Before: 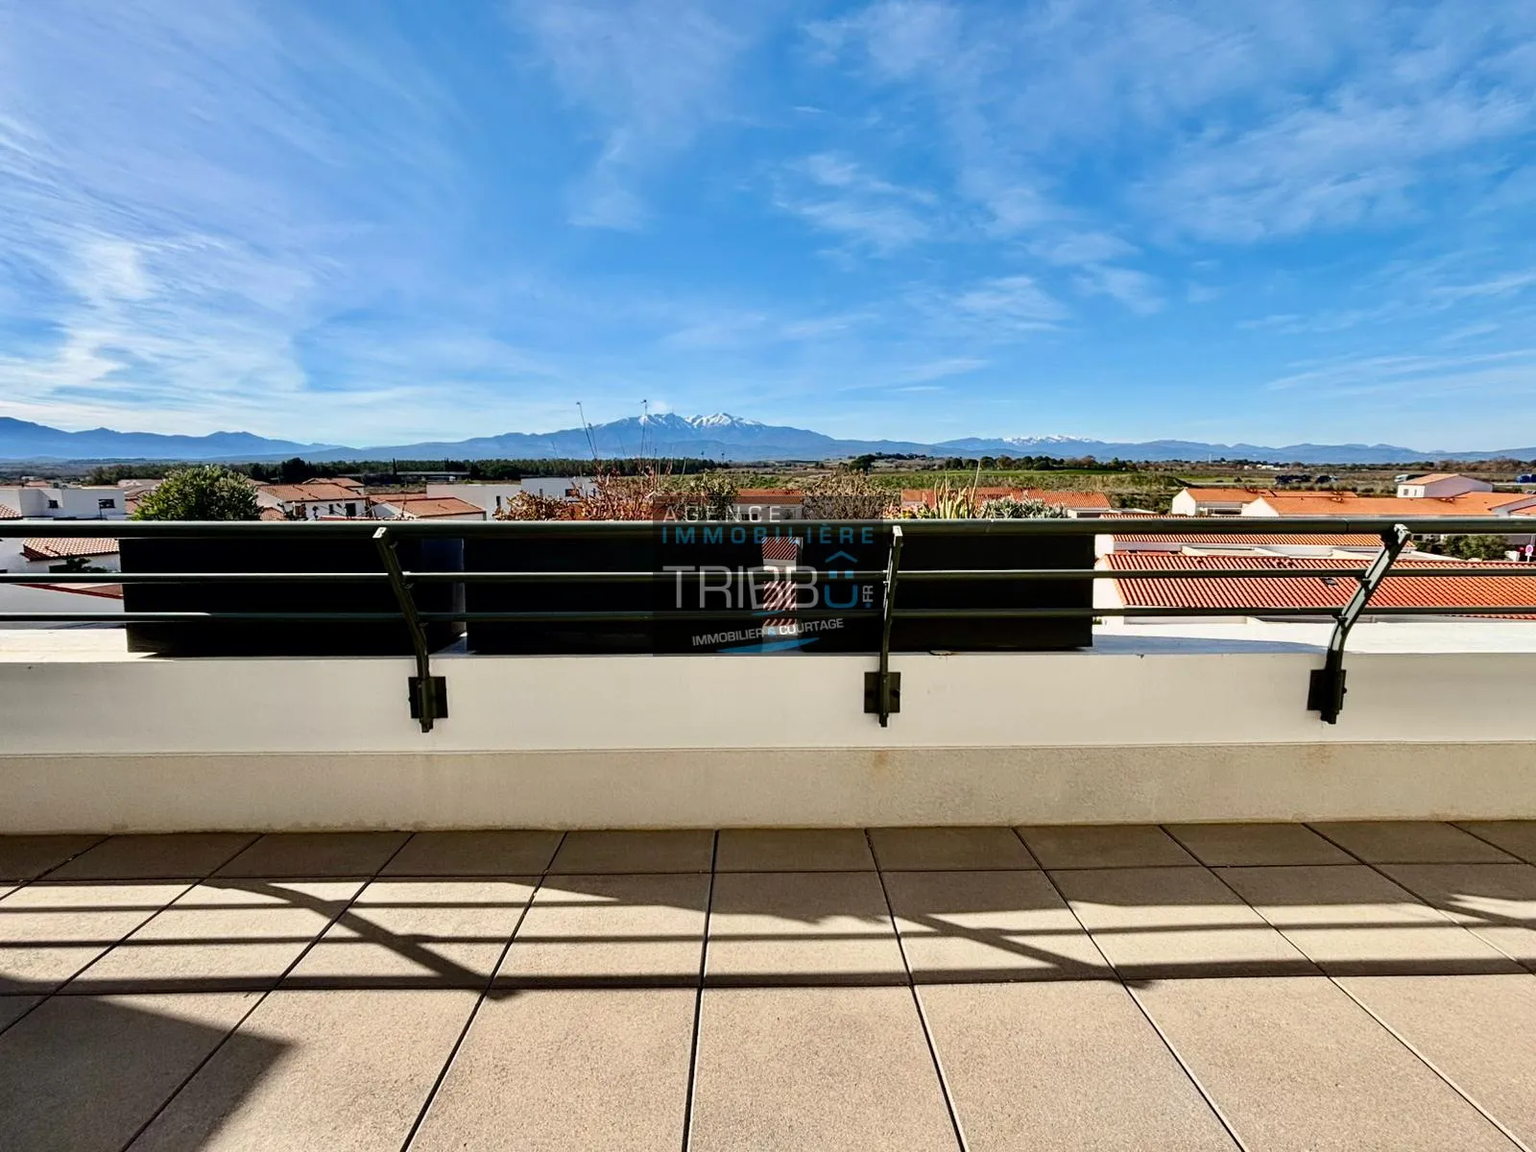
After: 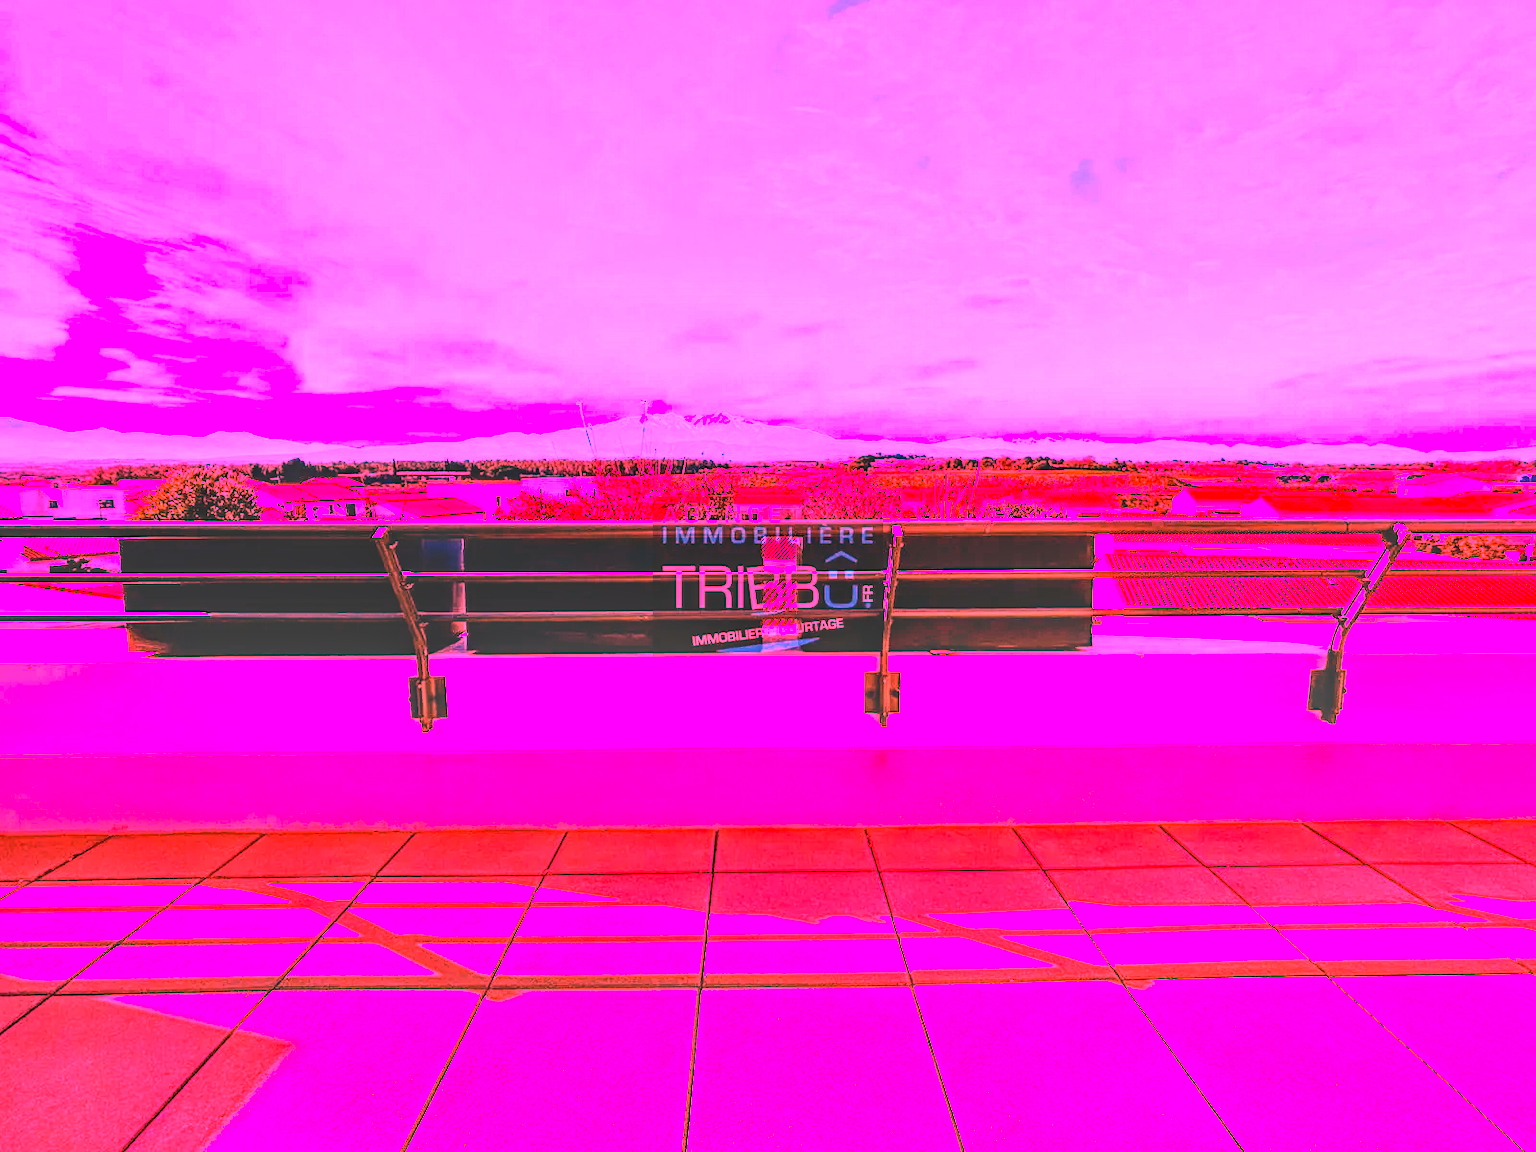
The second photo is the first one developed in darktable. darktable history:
local contrast: on, module defaults
contrast brightness saturation: contrast 0.04, saturation 0.16
white balance: red 4.26, blue 1.802
